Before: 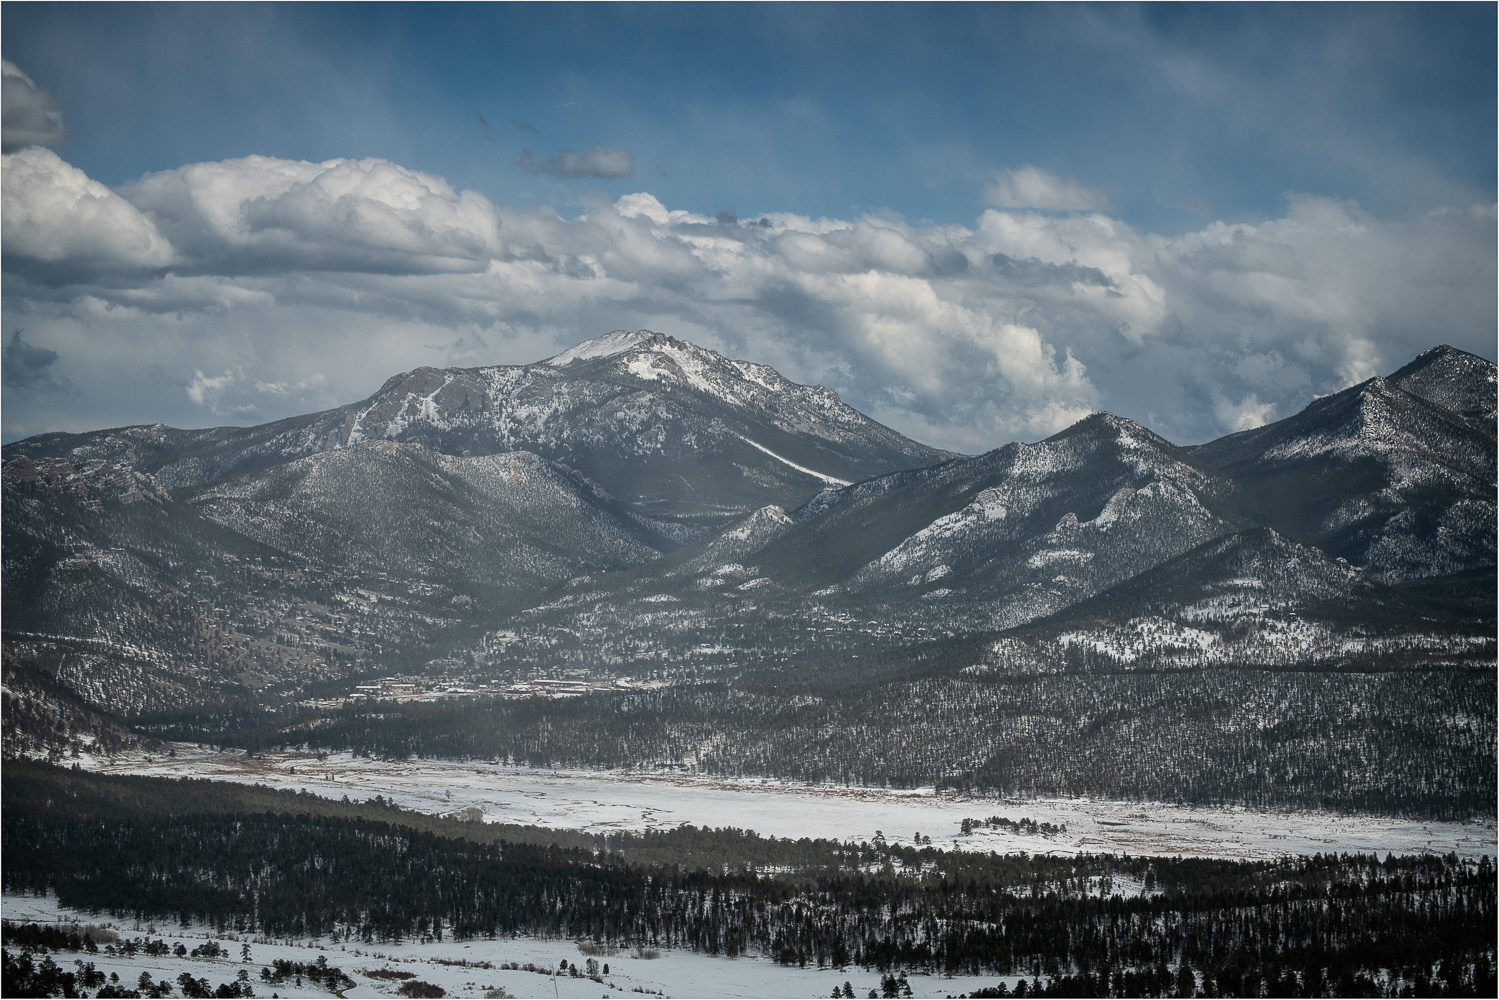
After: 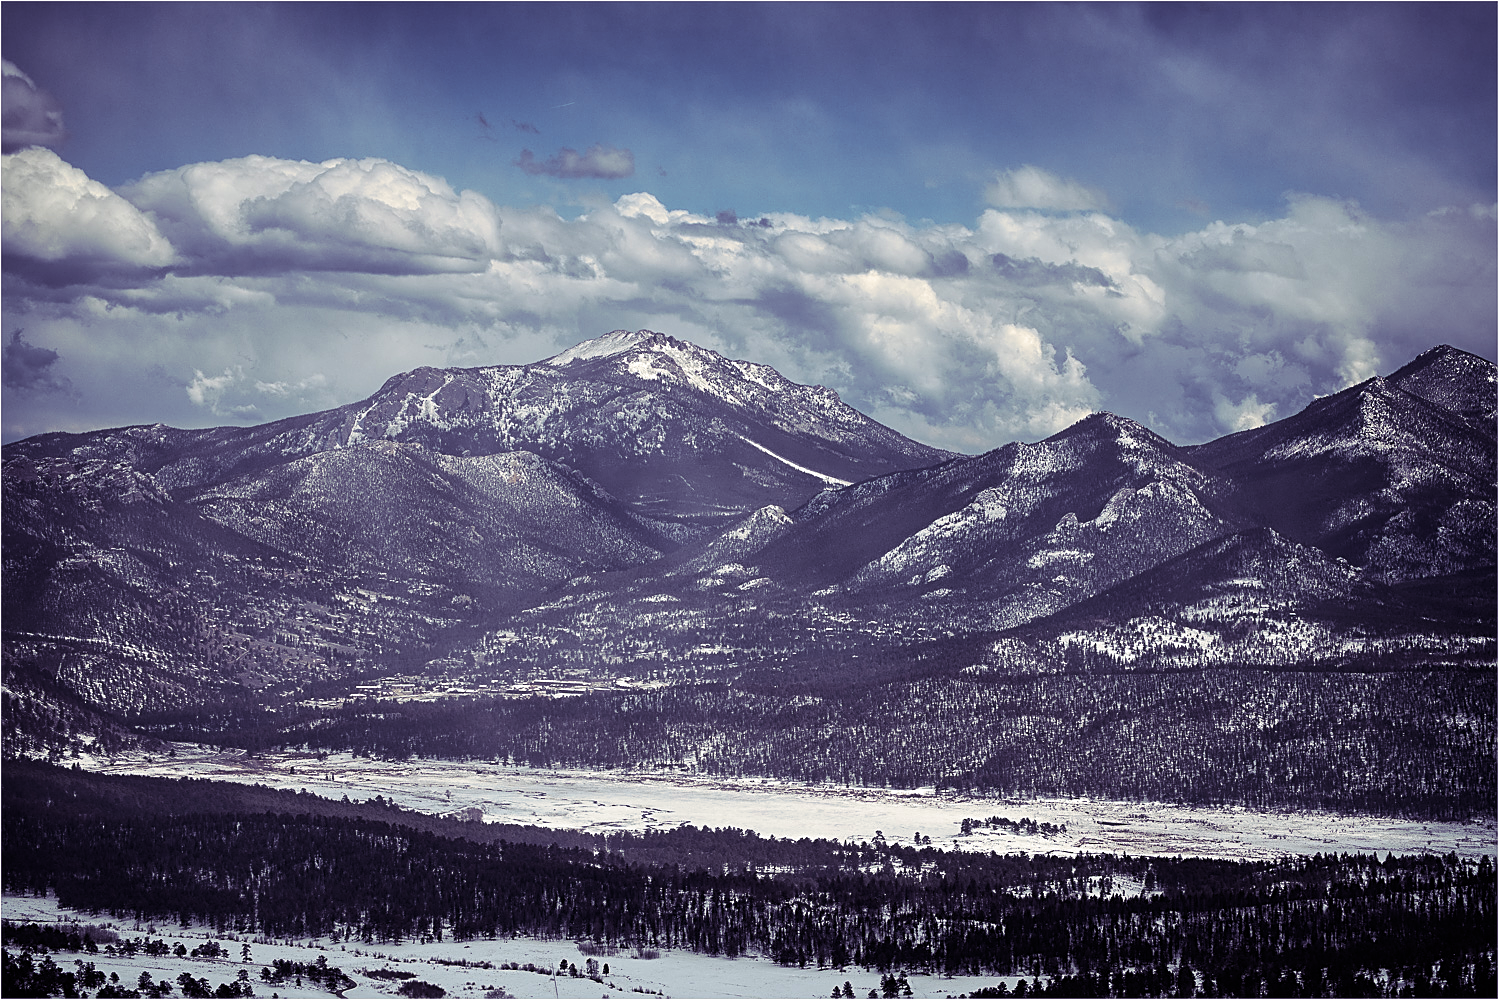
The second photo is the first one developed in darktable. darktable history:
sharpen: on, module defaults
tone equalizer: -8 EV -0.417 EV, -7 EV -0.389 EV, -6 EV -0.333 EV, -5 EV -0.222 EV, -3 EV 0.222 EV, -2 EV 0.333 EV, -1 EV 0.389 EV, +0 EV 0.417 EV, edges refinement/feathering 500, mask exposure compensation -1.57 EV, preserve details no
split-toning: shadows › hue 255.6°, shadows › saturation 0.66, highlights › hue 43.2°, highlights › saturation 0.68, balance -50.1
